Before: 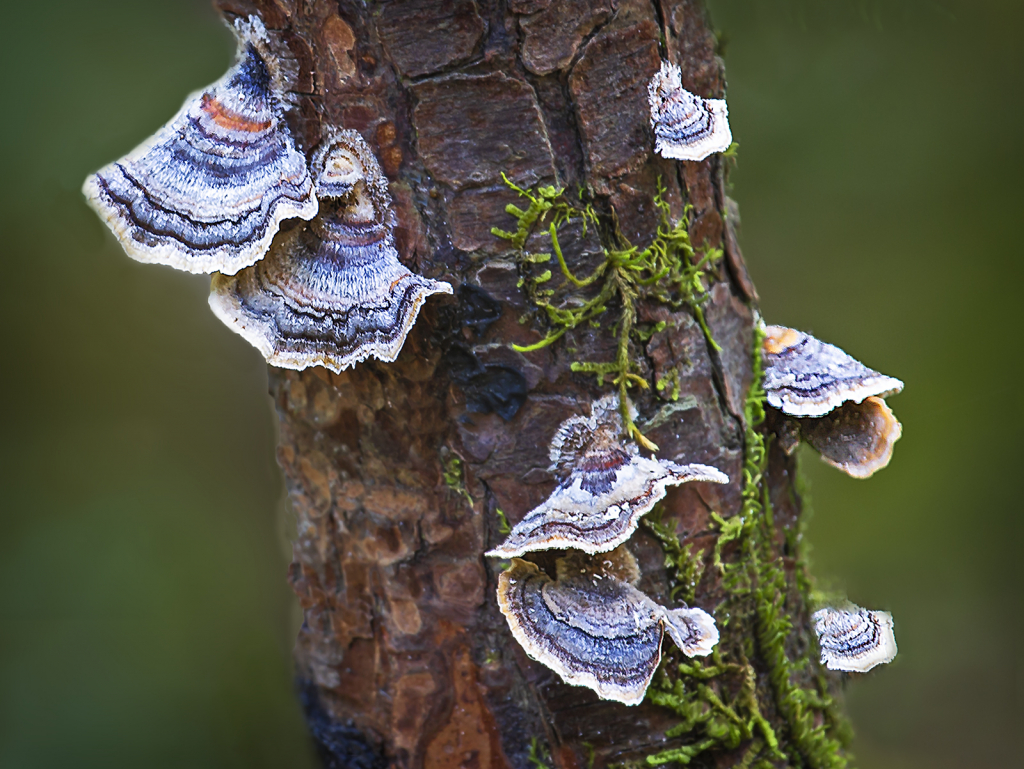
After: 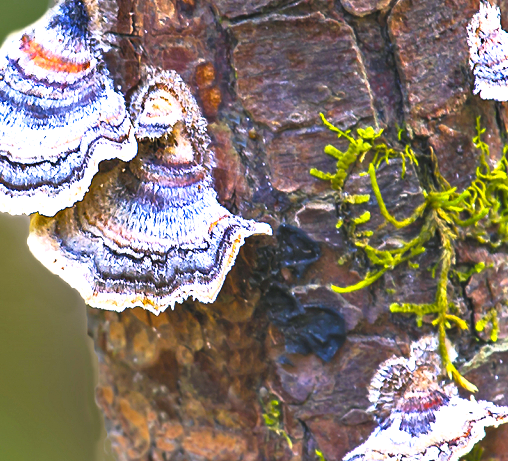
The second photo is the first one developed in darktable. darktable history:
color balance rgb: shadows lift › chroma 3.078%, shadows lift › hue 243.62°, highlights gain › chroma 3.083%, highlights gain › hue 60.25°, global offset › luminance -0.88%, perceptual saturation grading › global saturation 30.499%
local contrast: mode bilateral grid, contrast 15, coarseness 37, detail 104%, midtone range 0.2
crop: left 17.709%, top 7.741%, right 32.613%, bottom 32.225%
tone curve: curves: ch0 [(0, 0) (0.003, 0.003) (0.011, 0.012) (0.025, 0.026) (0.044, 0.047) (0.069, 0.073) (0.1, 0.105) (0.136, 0.143) (0.177, 0.187) (0.224, 0.237) (0.277, 0.293) (0.335, 0.354) (0.399, 0.422) (0.468, 0.495) (0.543, 0.574) (0.623, 0.659) (0.709, 0.749) (0.801, 0.846) (0.898, 0.932) (1, 1)], color space Lab, linked channels, preserve colors none
shadows and highlights: low approximation 0.01, soften with gaussian
exposure: black level correction -0.005, exposure 1 EV, compensate highlight preservation false
